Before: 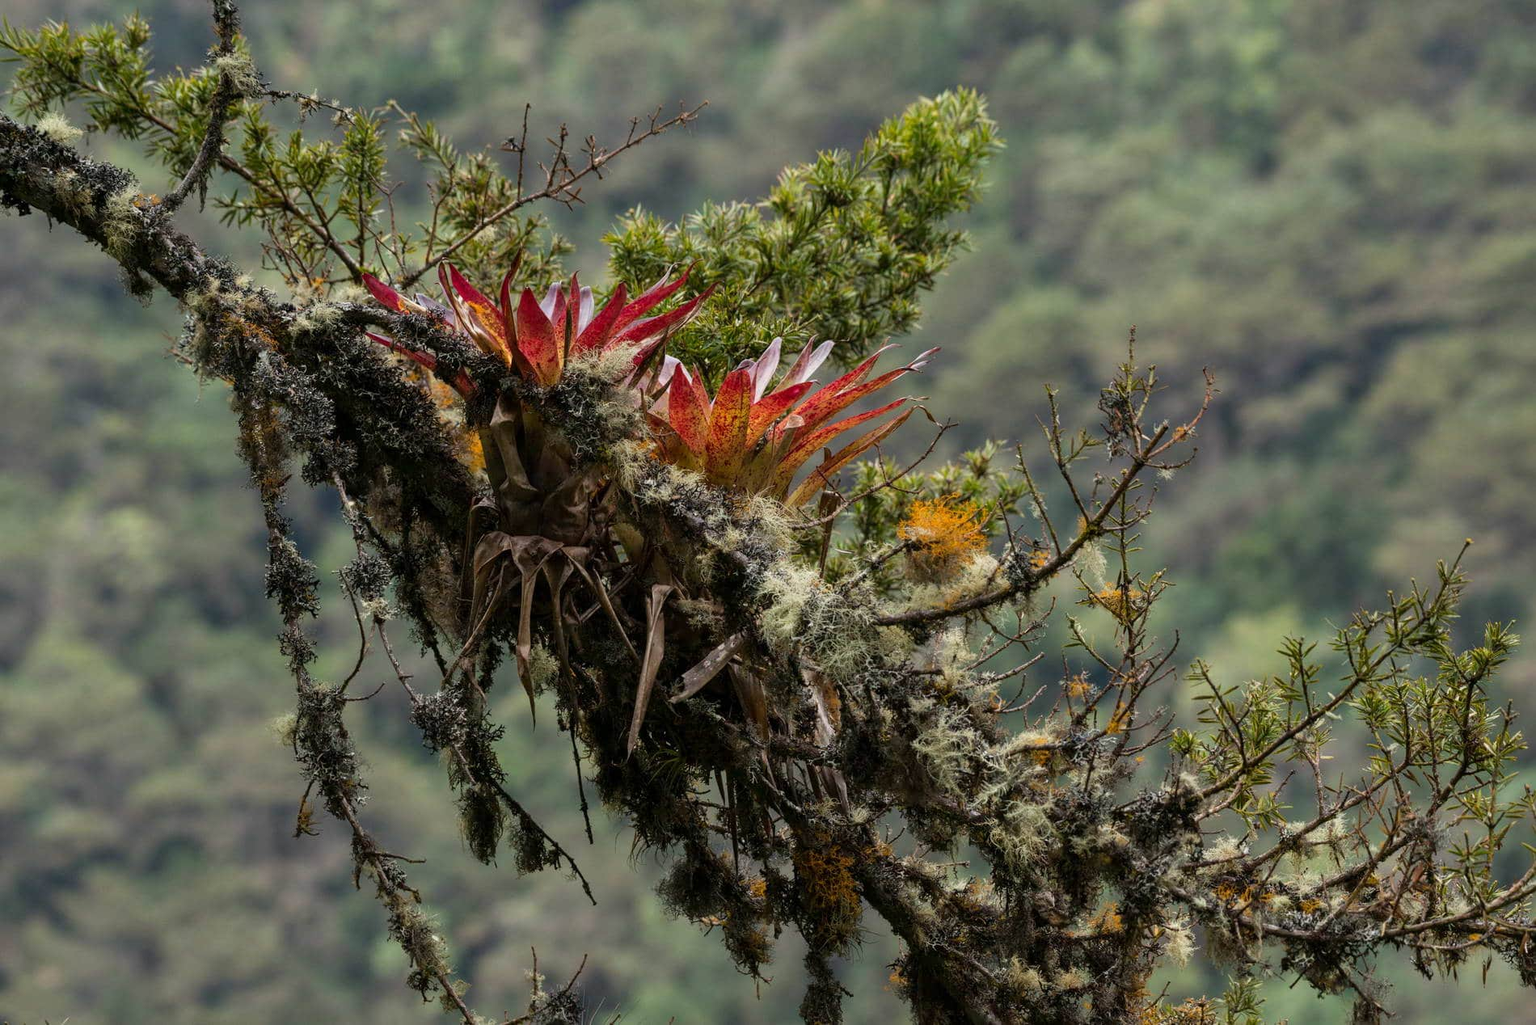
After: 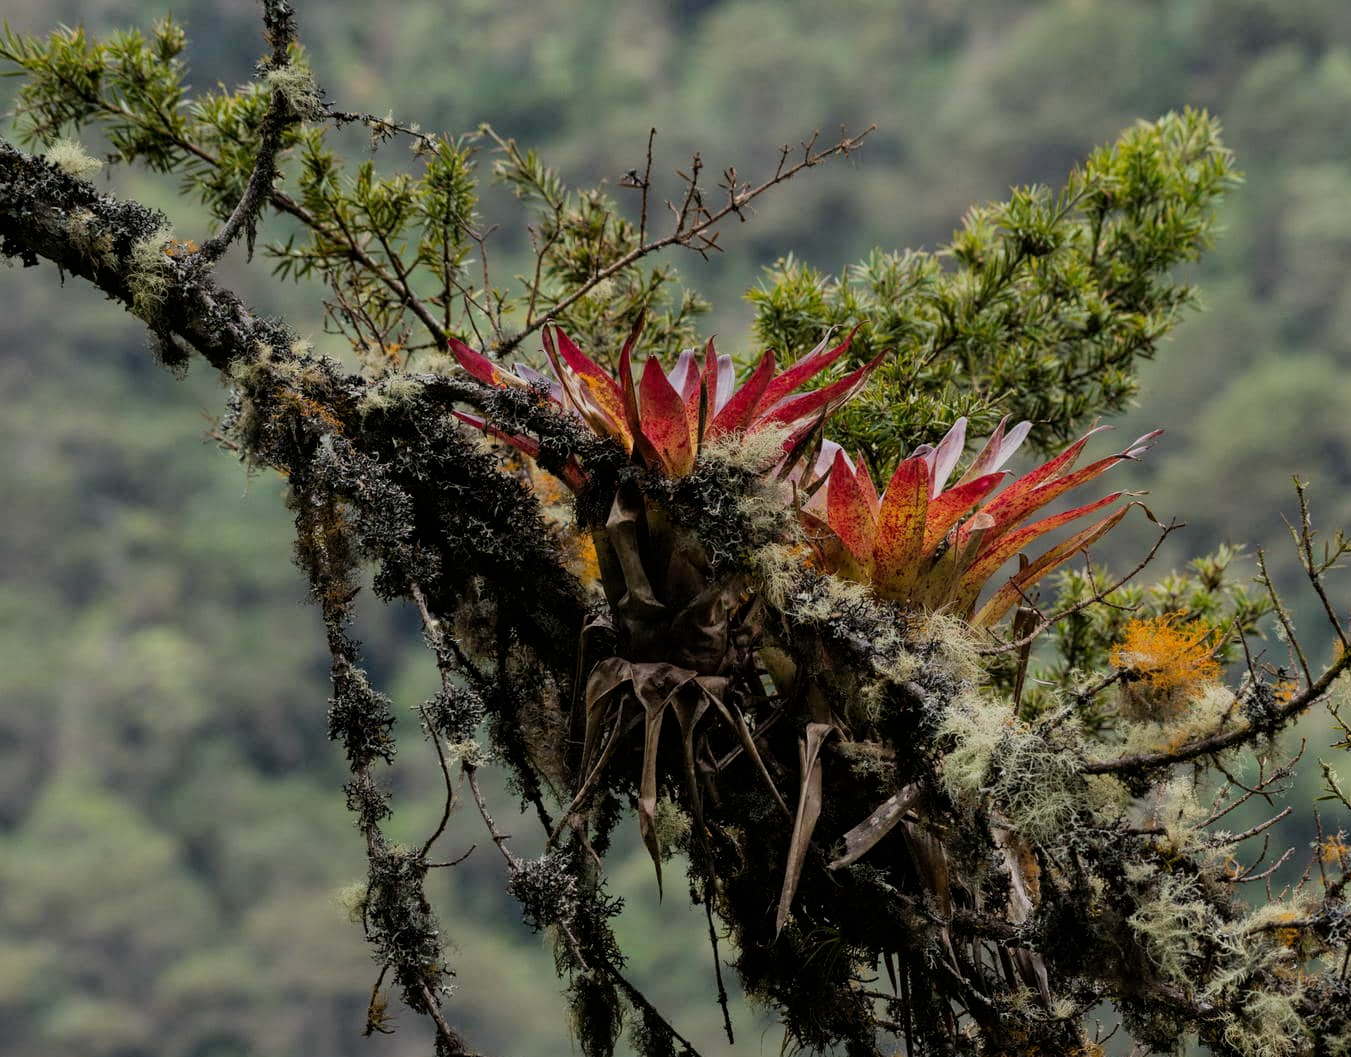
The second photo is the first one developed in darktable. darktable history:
crop: right 28.885%, bottom 16.626%
filmic rgb: black relative exposure -7.65 EV, white relative exposure 4.56 EV, hardness 3.61, color science v6 (2022)
